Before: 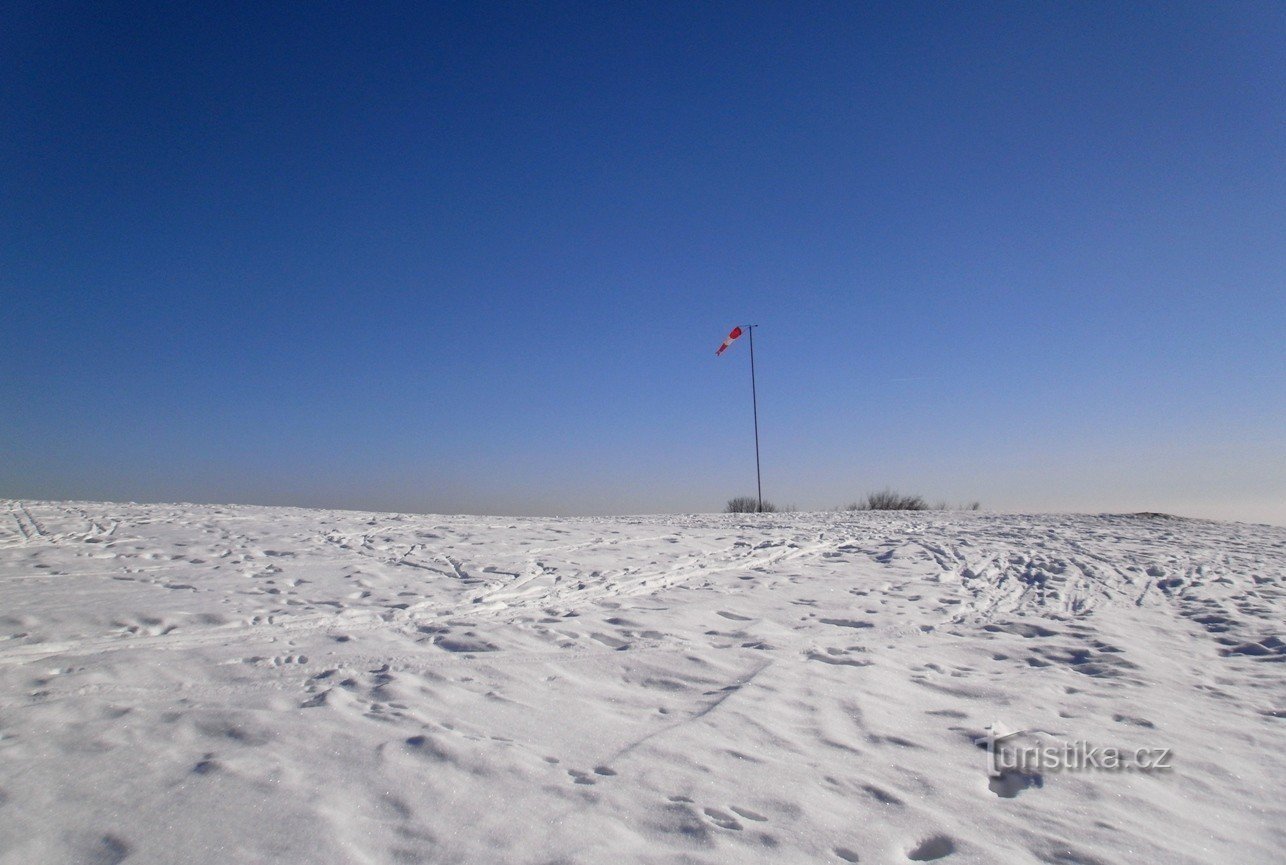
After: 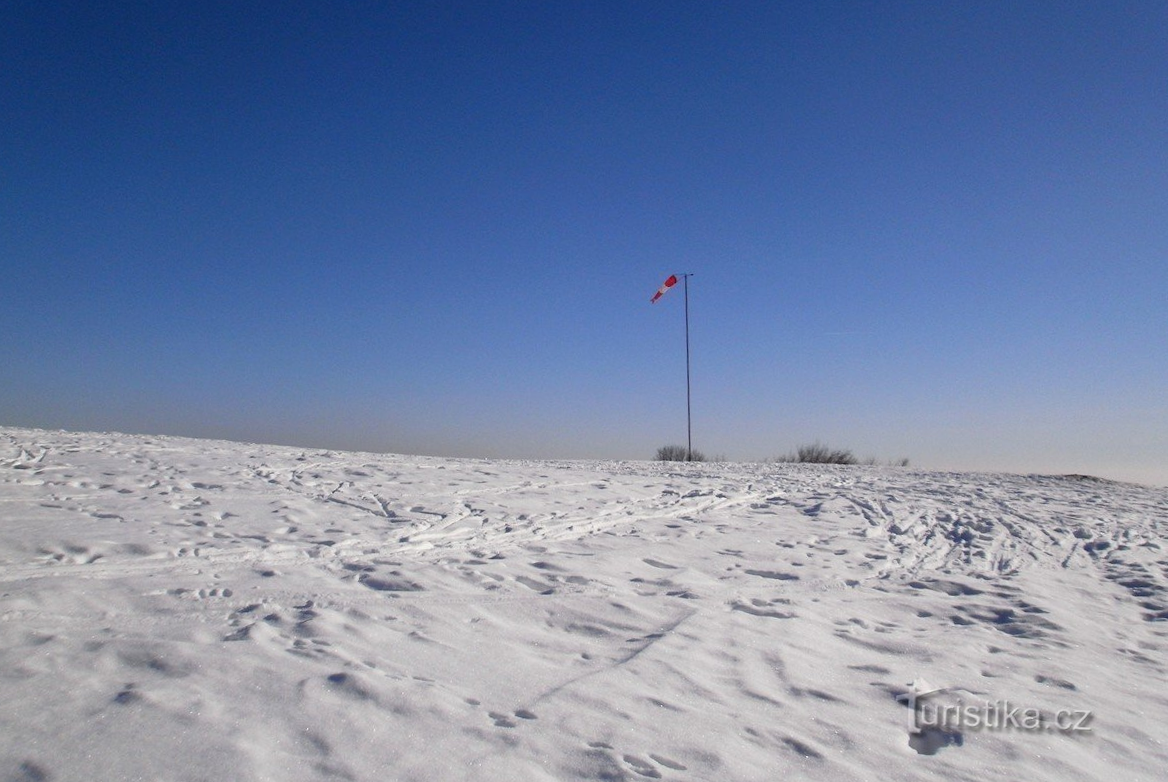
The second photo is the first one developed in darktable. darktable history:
crop and rotate: angle -1.94°, left 3.122%, top 4.221%, right 1.505%, bottom 0.774%
